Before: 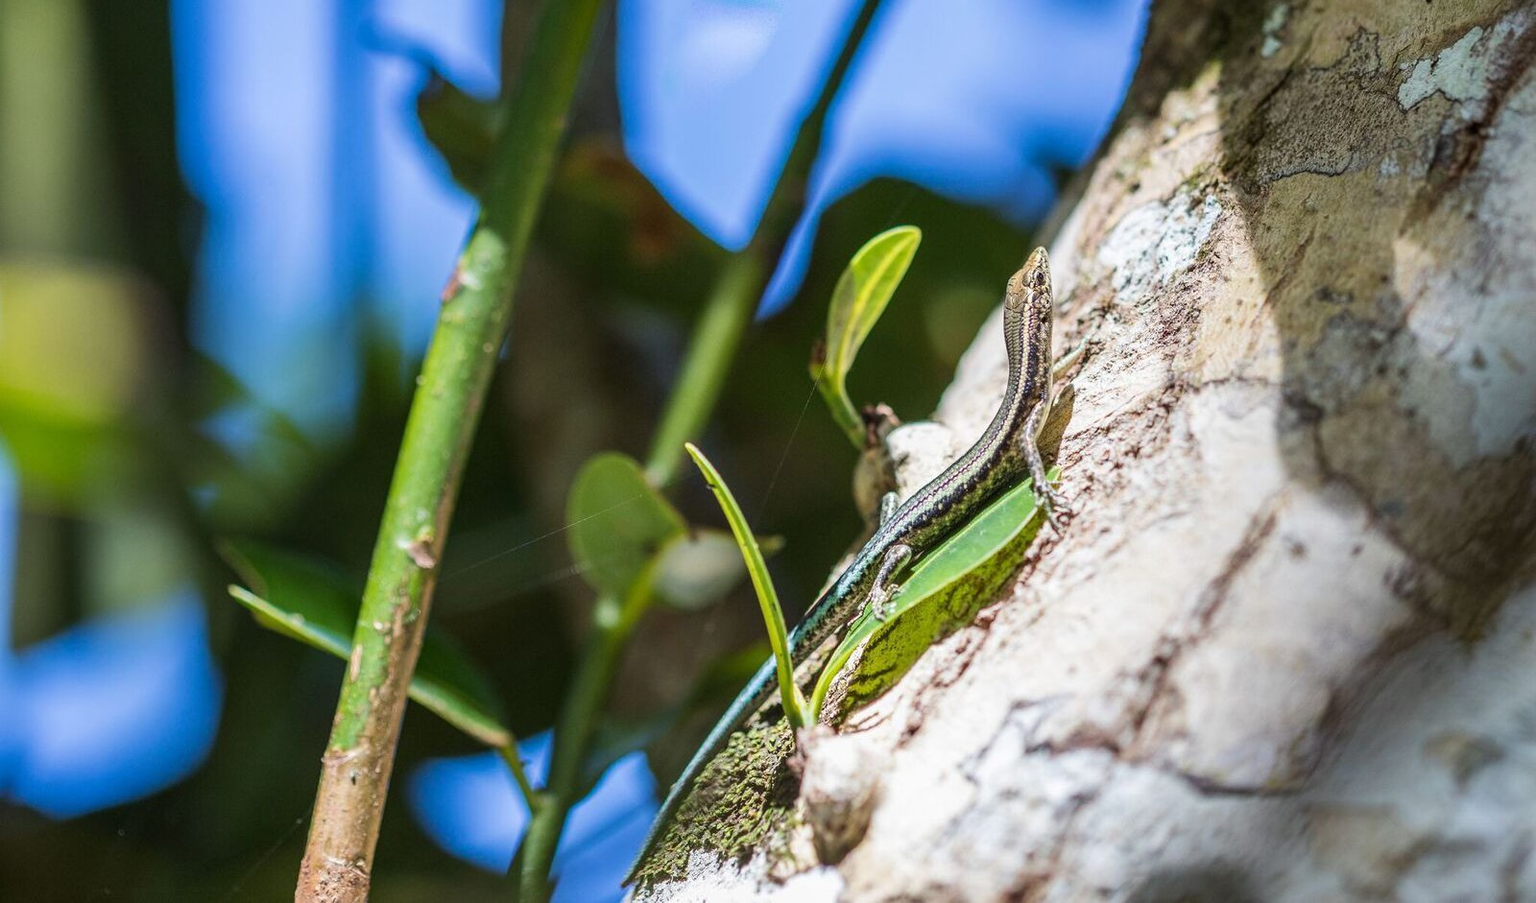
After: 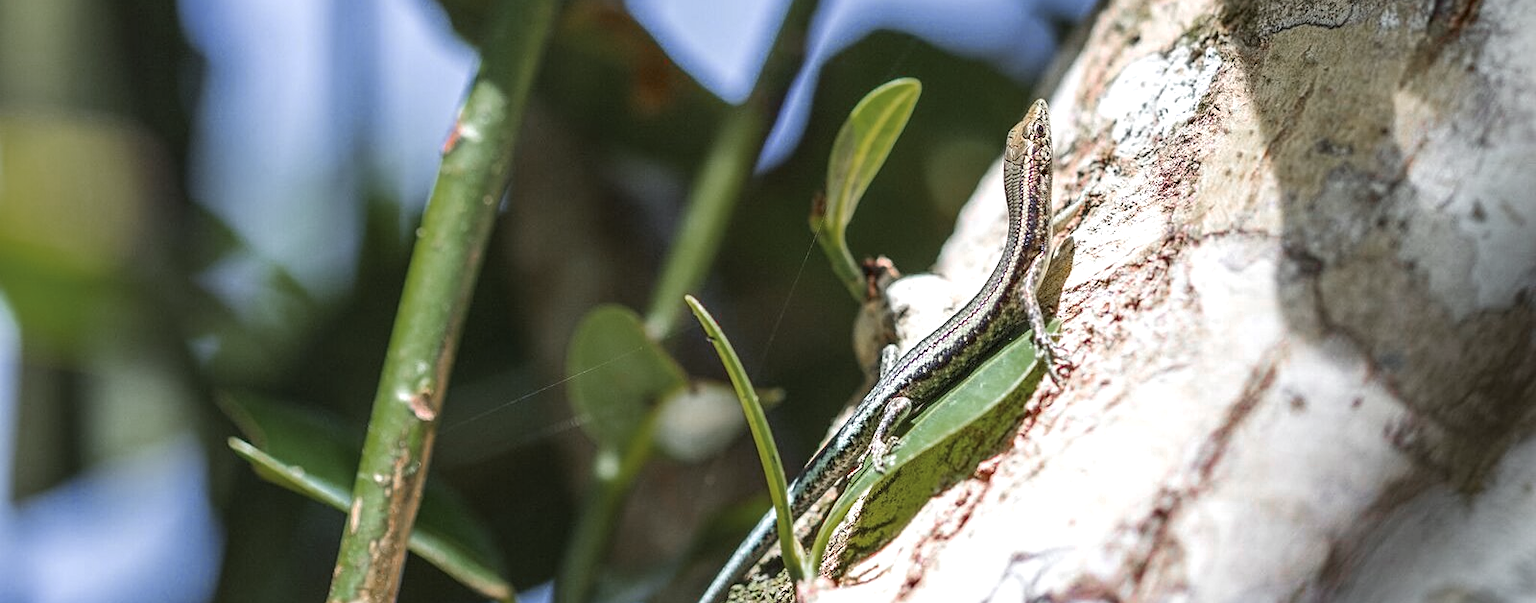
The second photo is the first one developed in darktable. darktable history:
color zones: curves: ch0 [(0, 0.48) (0.209, 0.398) (0.305, 0.332) (0.429, 0.493) (0.571, 0.5) (0.714, 0.5) (0.857, 0.5) (1, 0.48)]; ch1 [(0, 0.736) (0.143, 0.625) (0.225, 0.371) (0.429, 0.256) (0.571, 0.241) (0.714, 0.213) (0.857, 0.48) (1, 0.736)]; ch2 [(0, 0.448) (0.143, 0.498) (0.286, 0.5) (0.429, 0.5) (0.571, 0.5) (0.714, 0.5) (0.857, 0.5) (1, 0.448)]
sharpen: amount 0.213
crop: top 16.379%, bottom 16.697%
exposure: exposure 0.423 EV, compensate exposure bias true, compensate highlight preservation false
